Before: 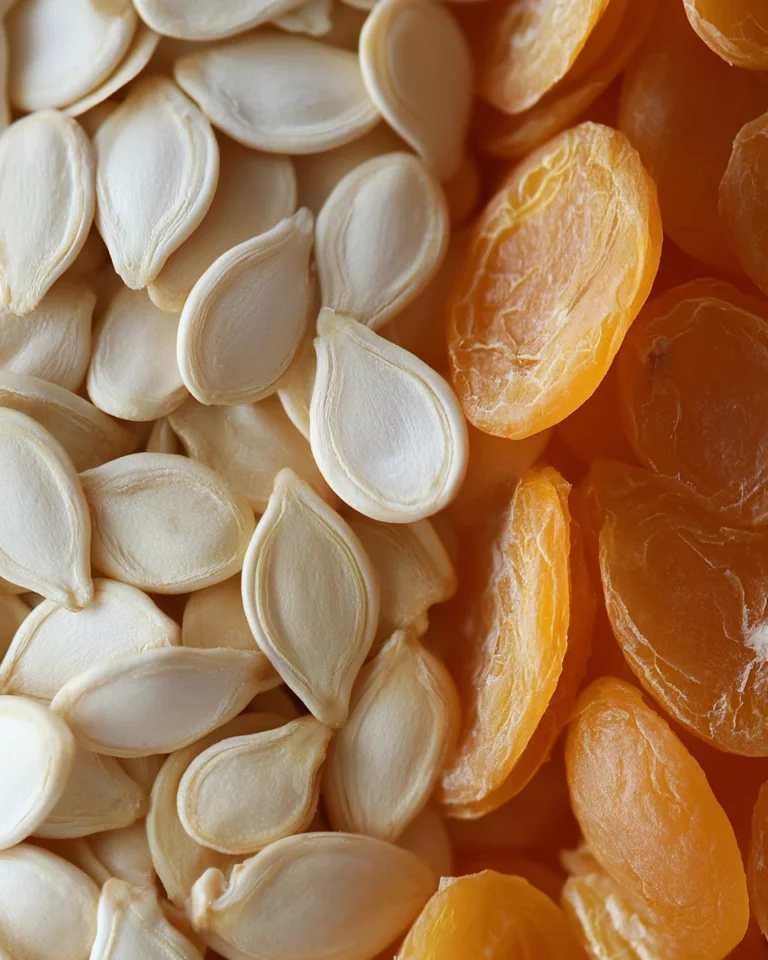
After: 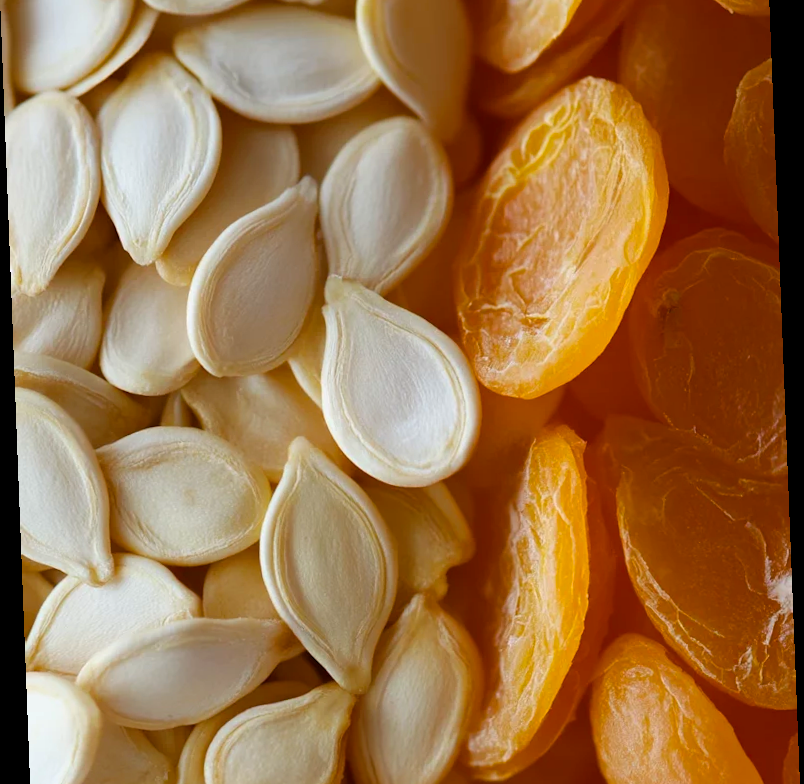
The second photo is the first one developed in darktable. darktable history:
crop and rotate: top 5.667%, bottom 14.937%
color balance rgb: perceptual saturation grading › global saturation 20%, global vibrance 20%
rotate and perspective: rotation -2.22°, lens shift (horizontal) -0.022, automatic cropping off
exposure: black level correction 0.001, compensate highlight preservation false
